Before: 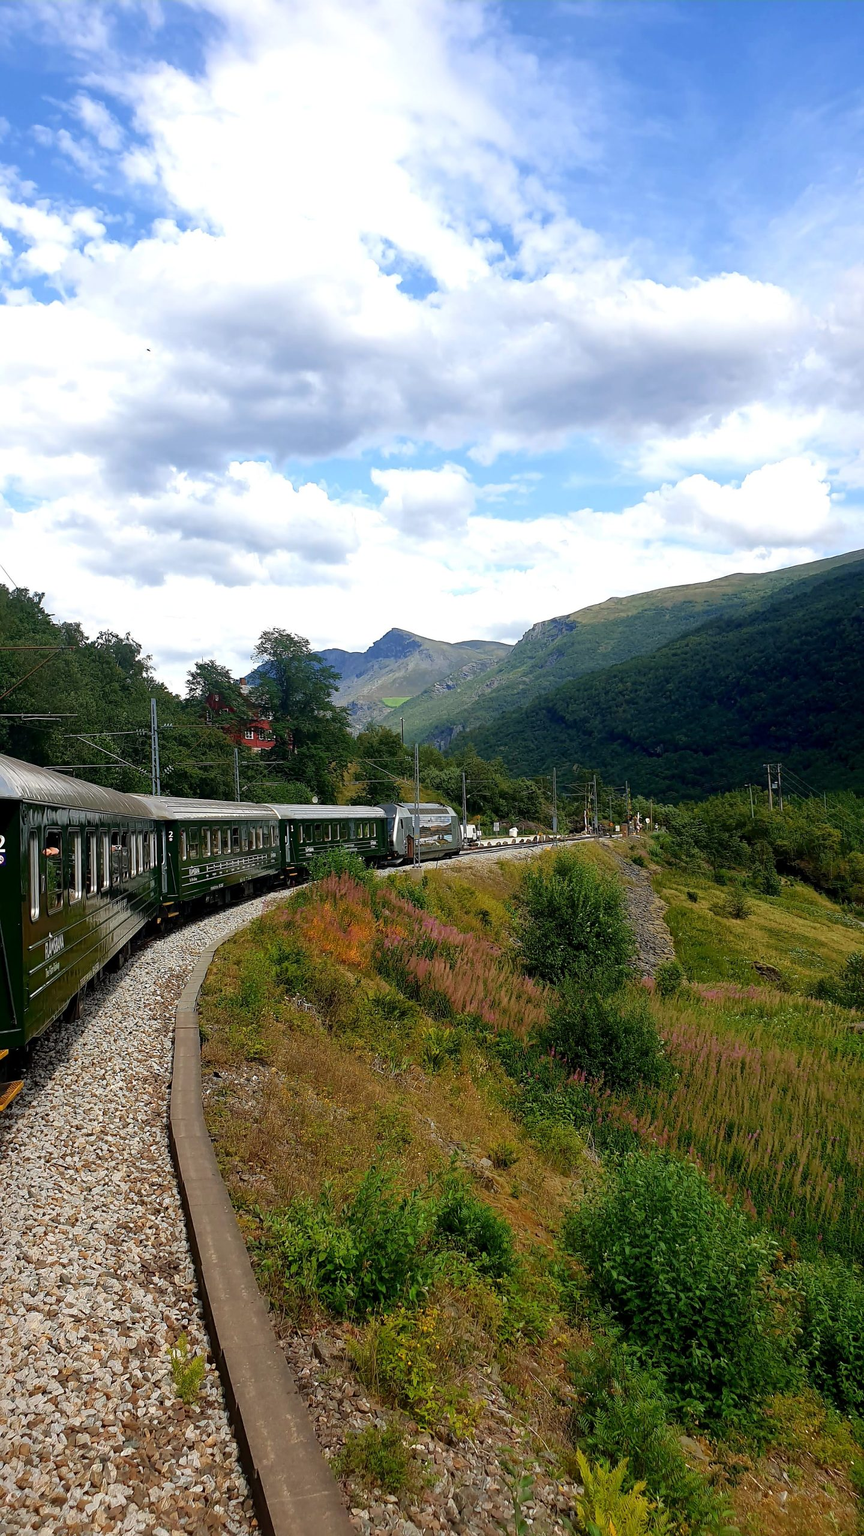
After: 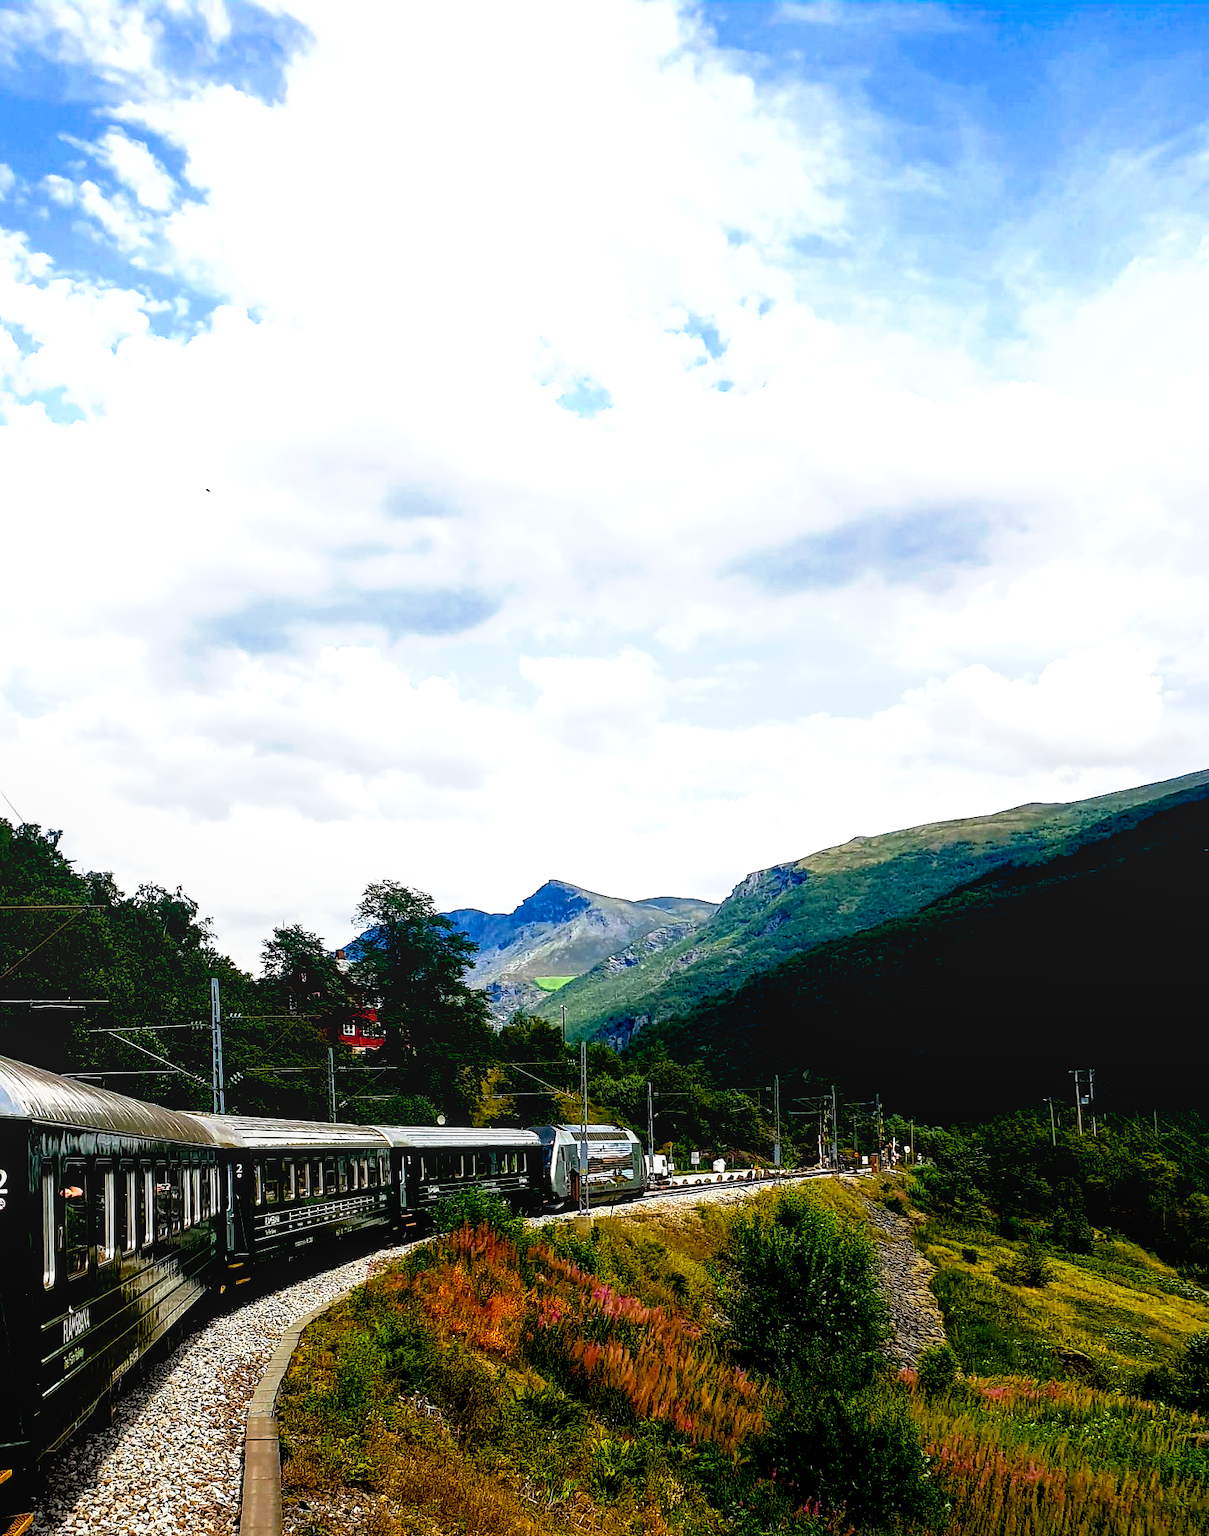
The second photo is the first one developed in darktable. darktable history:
exposure: black level correction 0.025, exposure 0.182 EV, compensate highlight preservation false
tone curve: curves: ch0 [(0, 0) (0.003, 0) (0.011, 0.001) (0.025, 0.003) (0.044, 0.004) (0.069, 0.007) (0.1, 0.01) (0.136, 0.033) (0.177, 0.082) (0.224, 0.141) (0.277, 0.208) (0.335, 0.282) (0.399, 0.363) (0.468, 0.451) (0.543, 0.545) (0.623, 0.647) (0.709, 0.756) (0.801, 0.87) (0.898, 0.972) (1, 1)], preserve colors none
local contrast: on, module defaults
crop: bottom 28.576%
color balance rgb: shadows lift › luminance -20%, power › hue 72.24°, highlights gain › luminance 15%, global offset › hue 171.6°, perceptual saturation grading › highlights -15%, perceptual saturation grading › shadows 25%, global vibrance 35%, contrast 10%
